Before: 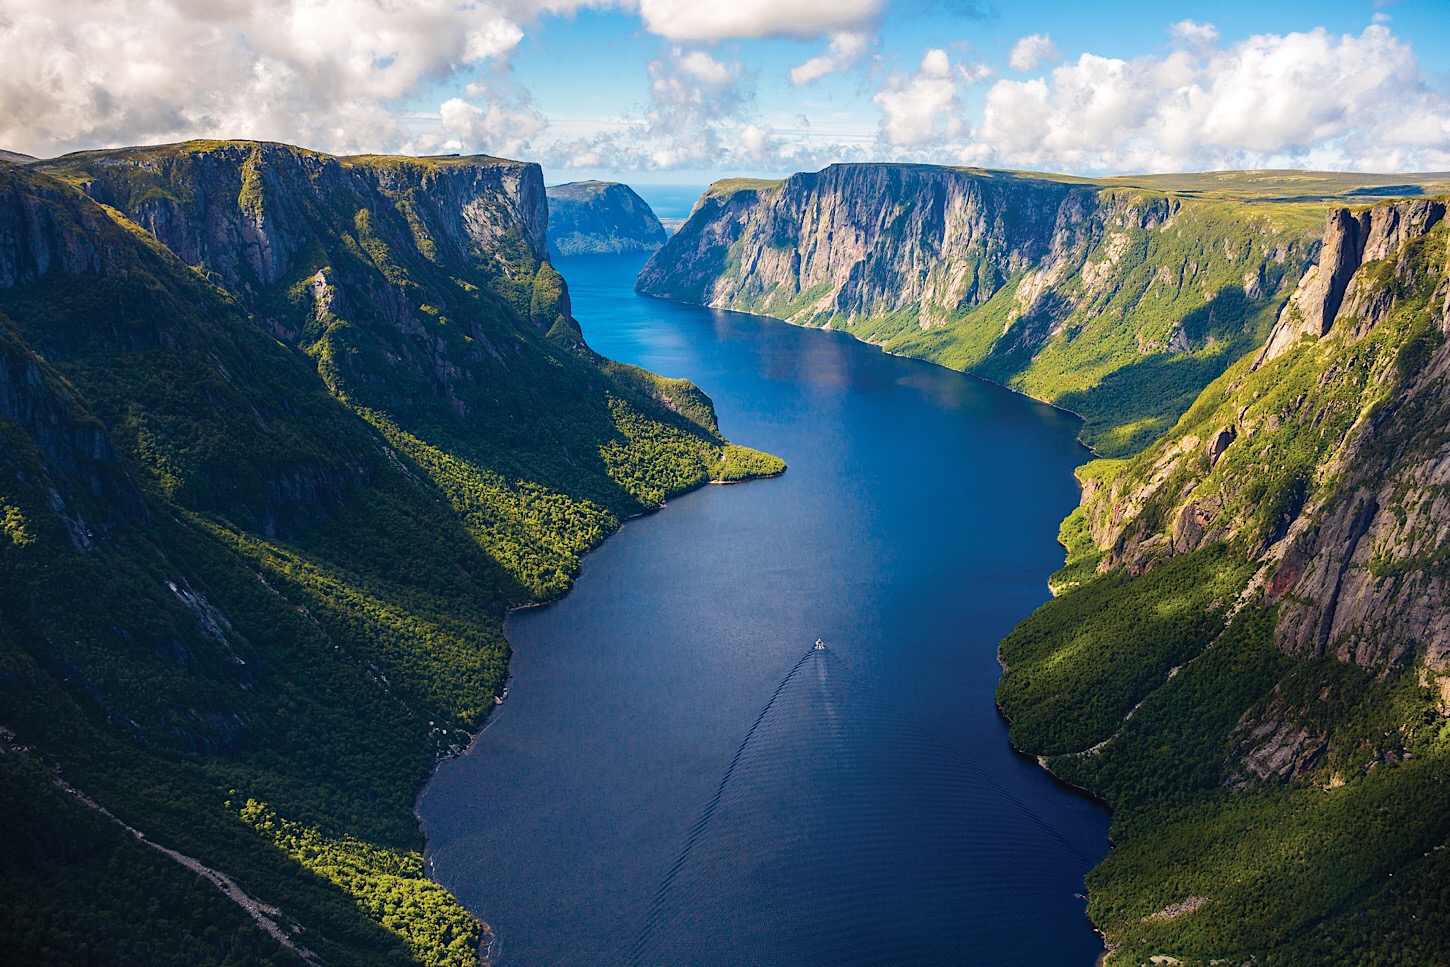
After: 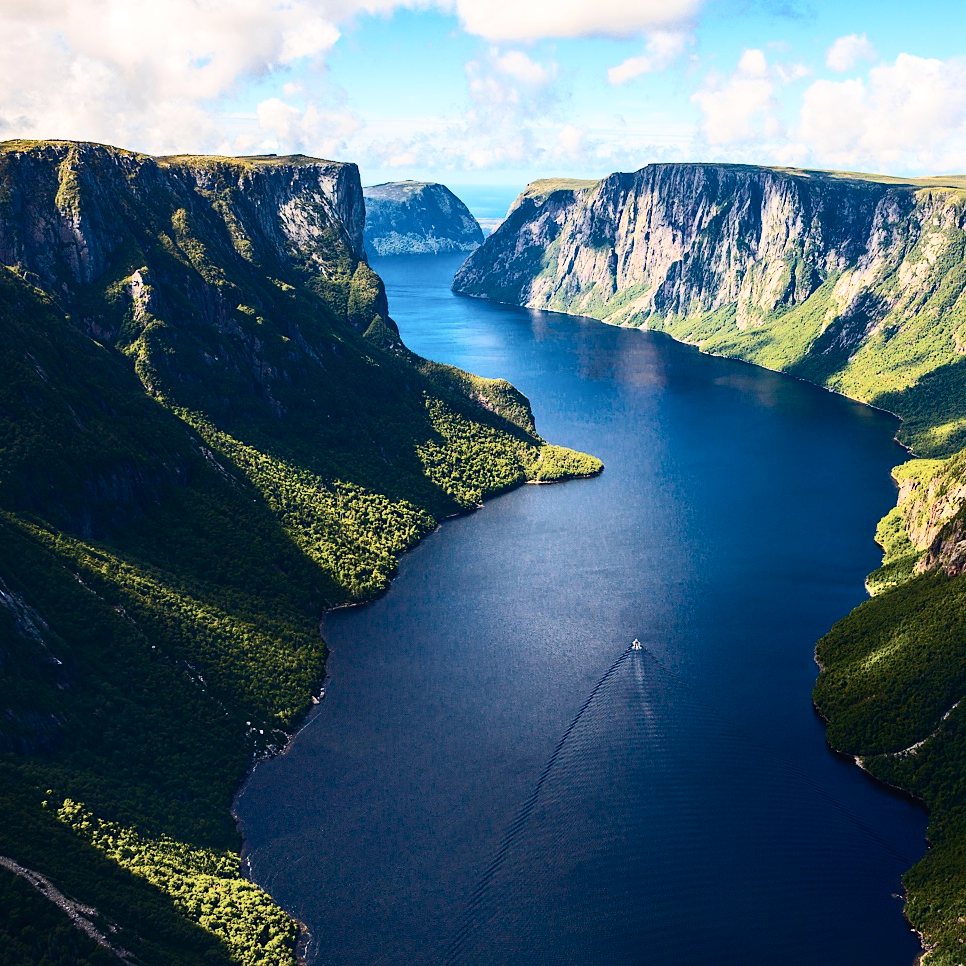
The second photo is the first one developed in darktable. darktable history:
crop and rotate: left 12.648%, right 20.685%
contrast brightness saturation: contrast 0.39, brightness 0.1
